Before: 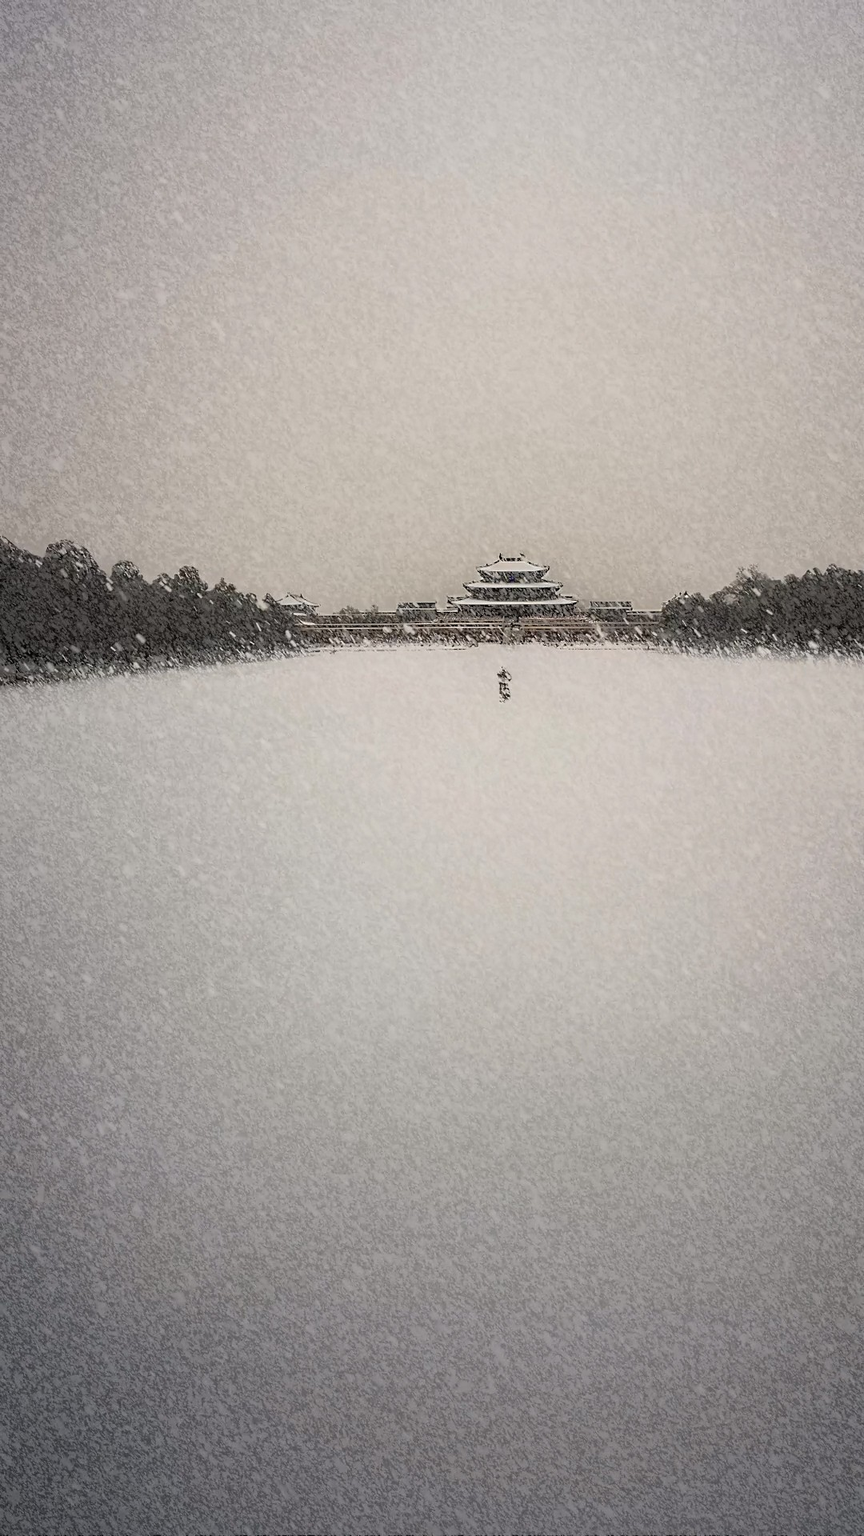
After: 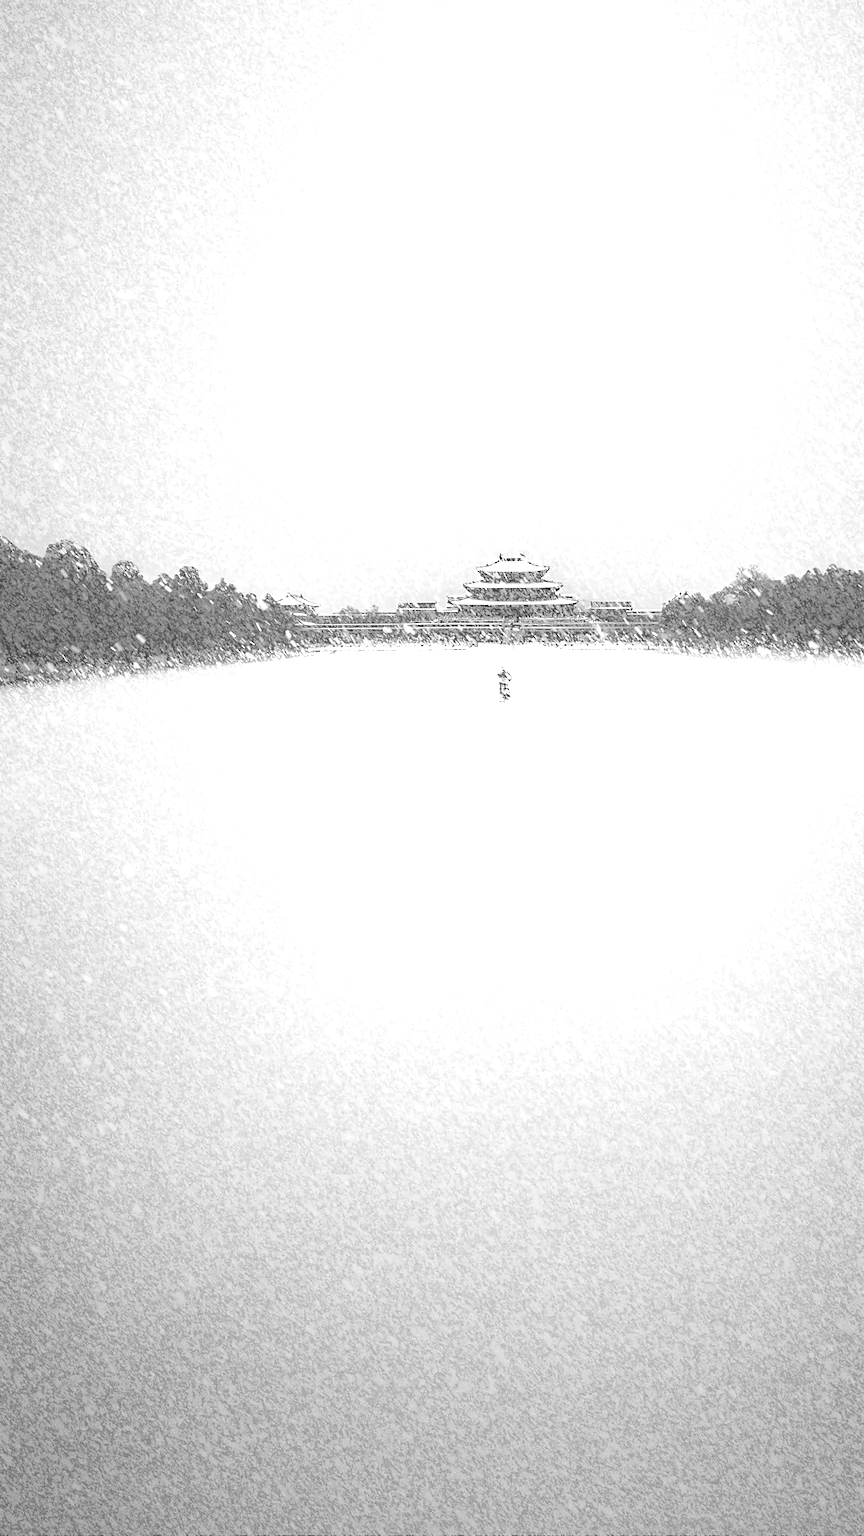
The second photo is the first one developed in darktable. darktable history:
colorize: hue 28.8°, source mix 100%
grain: coarseness 0.09 ISO
monochrome: a 16.06, b 15.48, size 1
